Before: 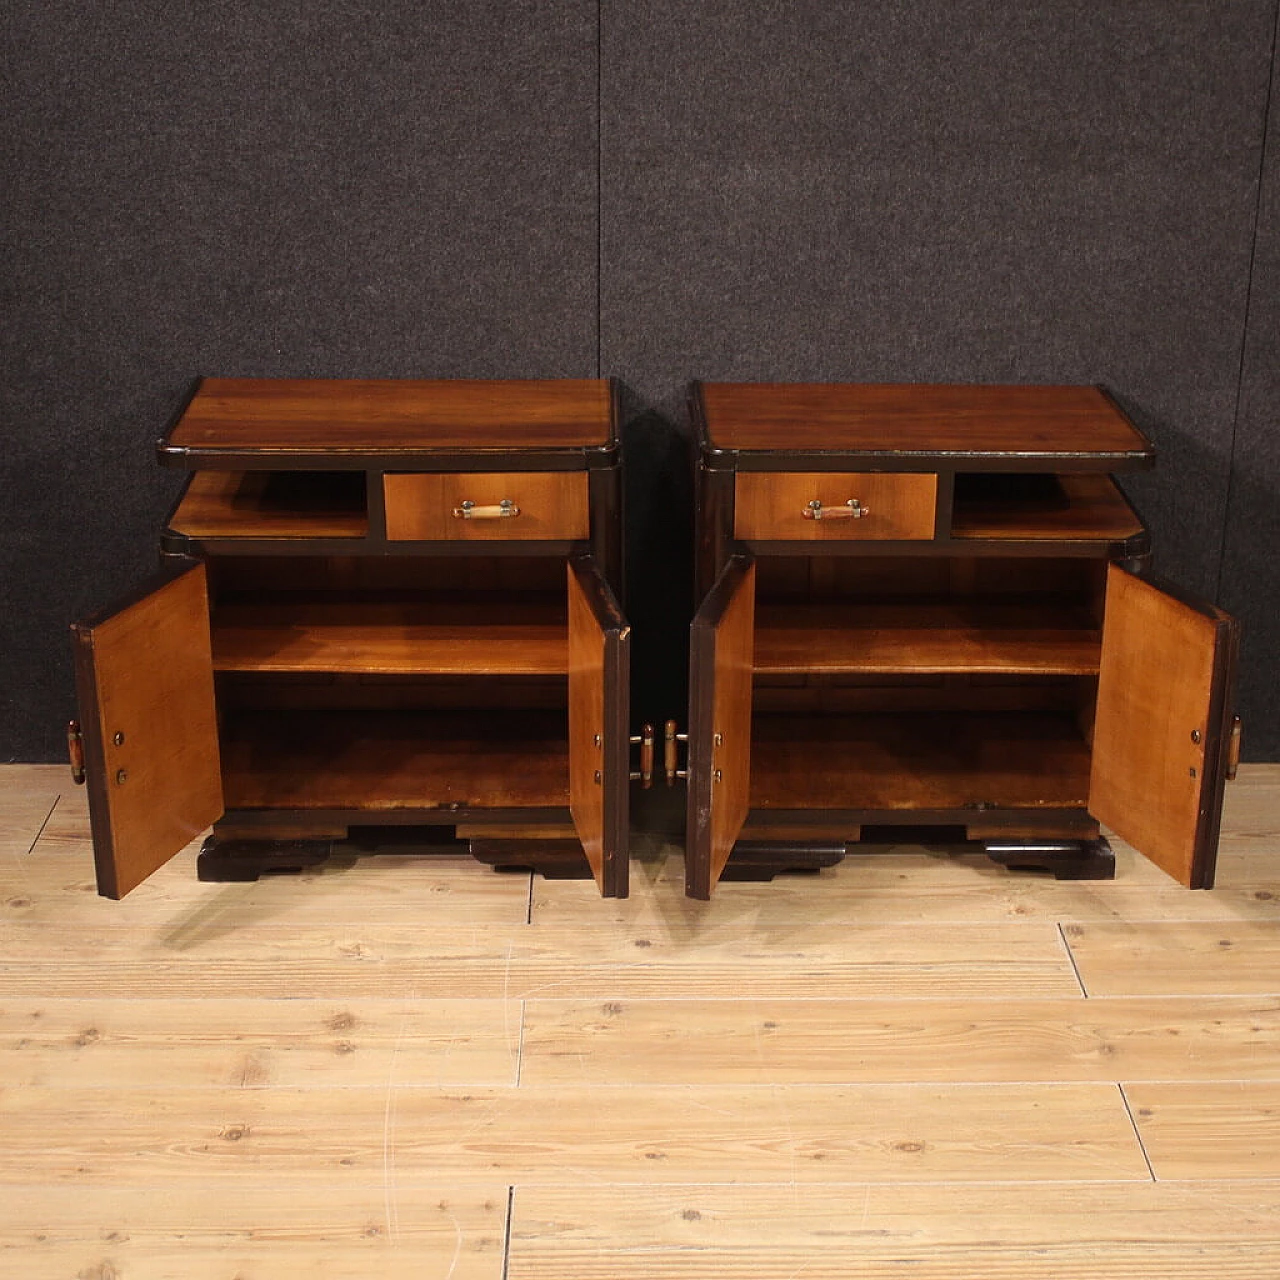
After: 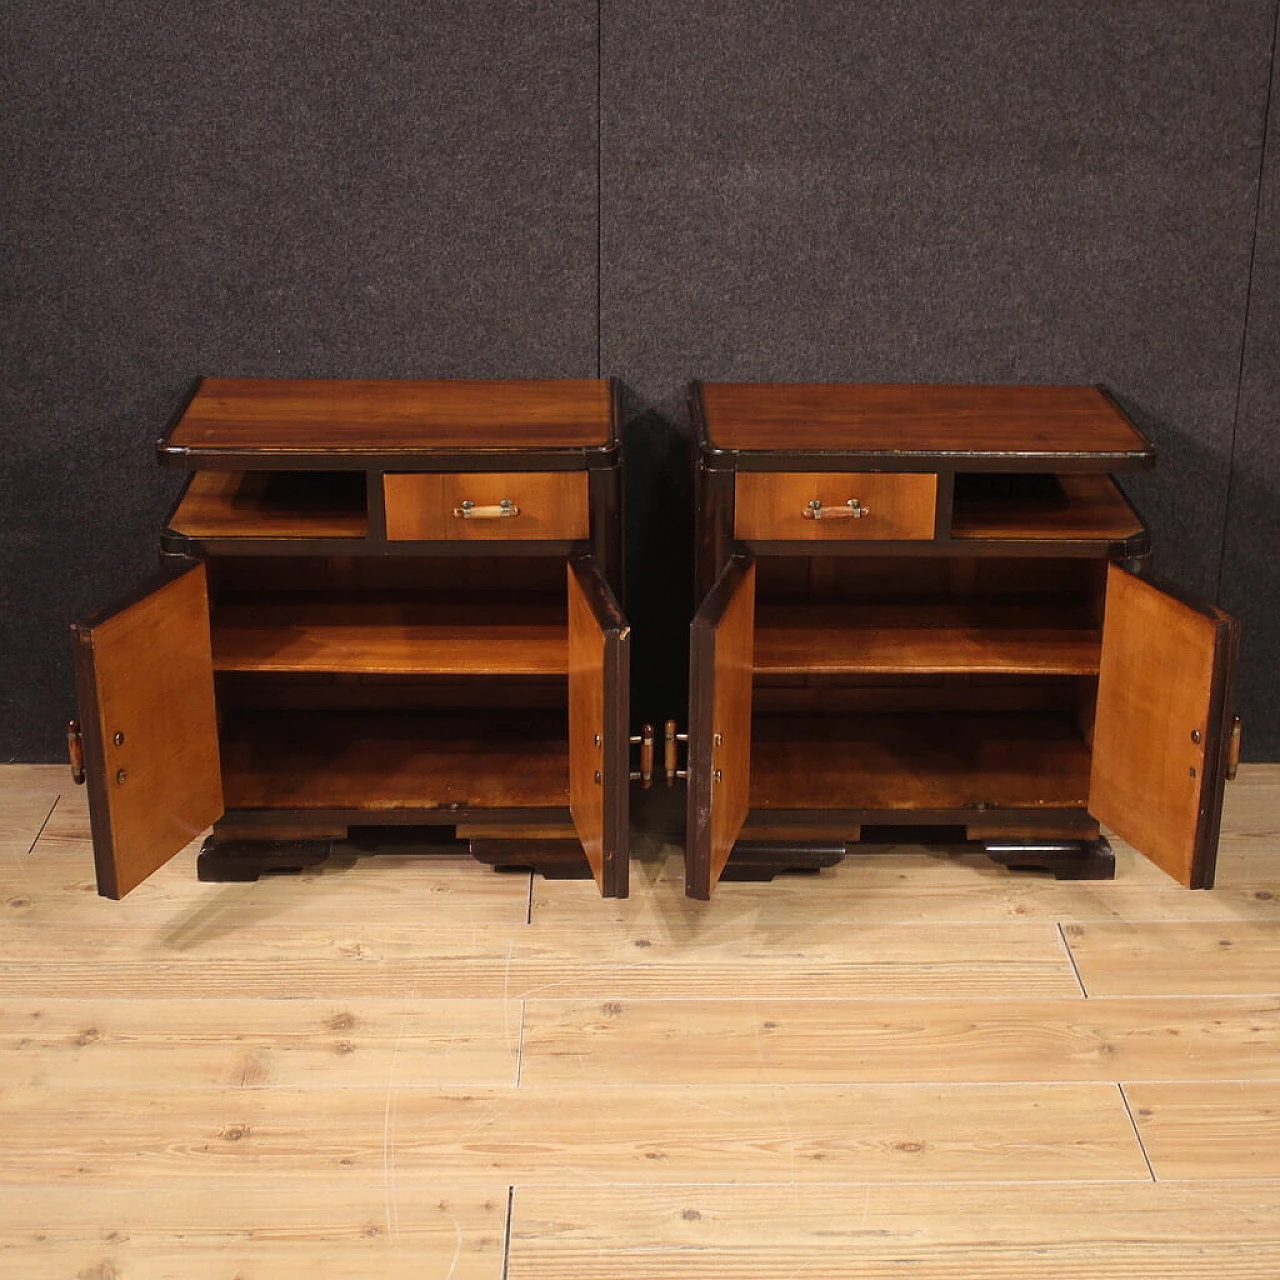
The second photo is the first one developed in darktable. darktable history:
shadows and highlights: radius 127.81, shadows 21.2, highlights -21.84, low approximation 0.01
